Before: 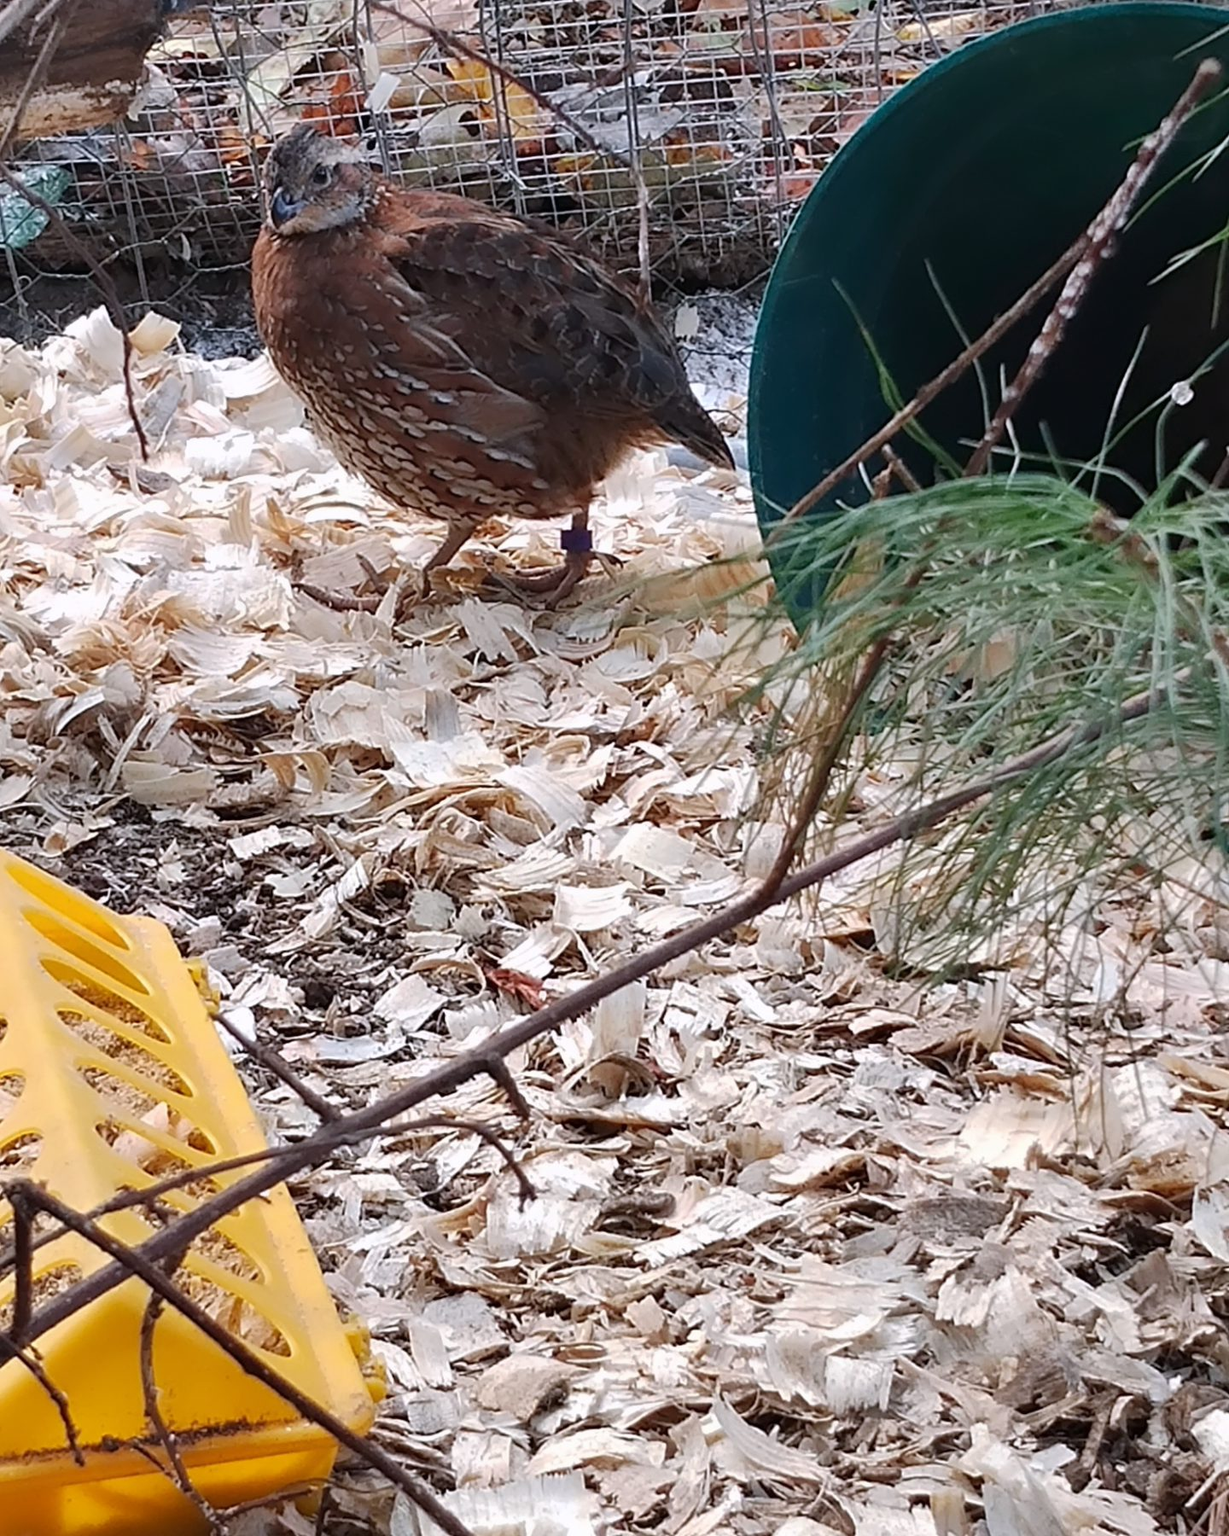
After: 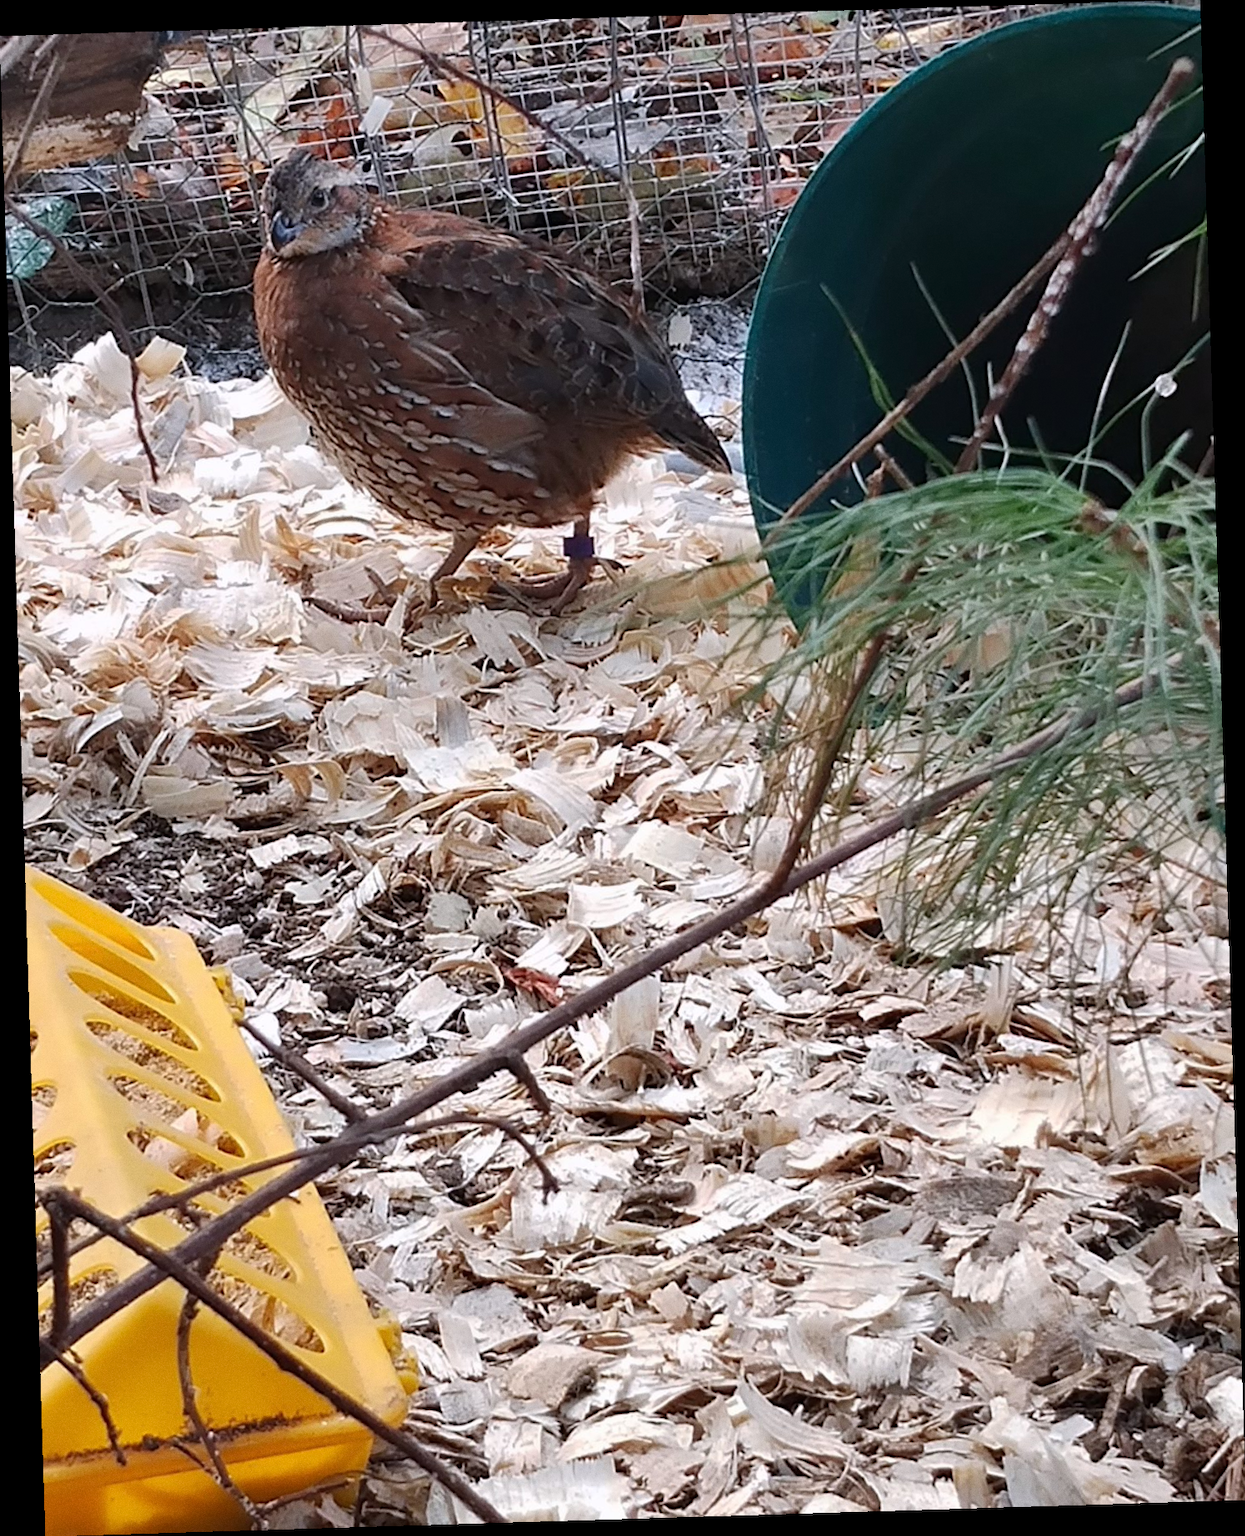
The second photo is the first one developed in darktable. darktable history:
grain: coarseness 0.09 ISO, strength 16.61%
rotate and perspective: rotation -1.75°, automatic cropping off
